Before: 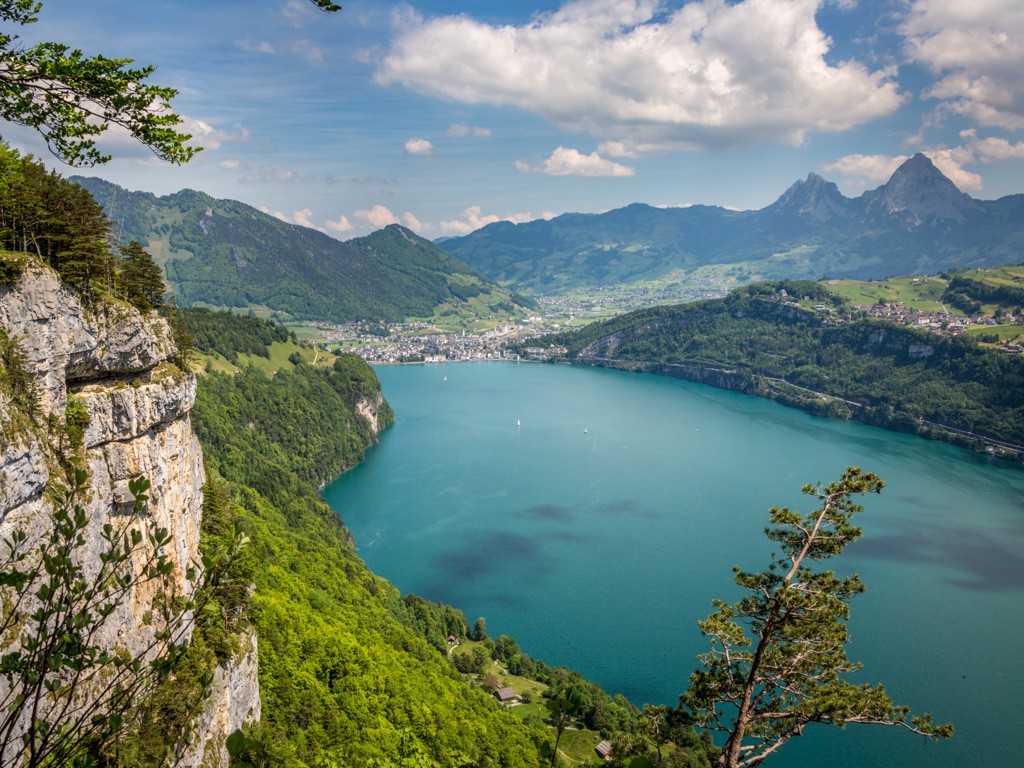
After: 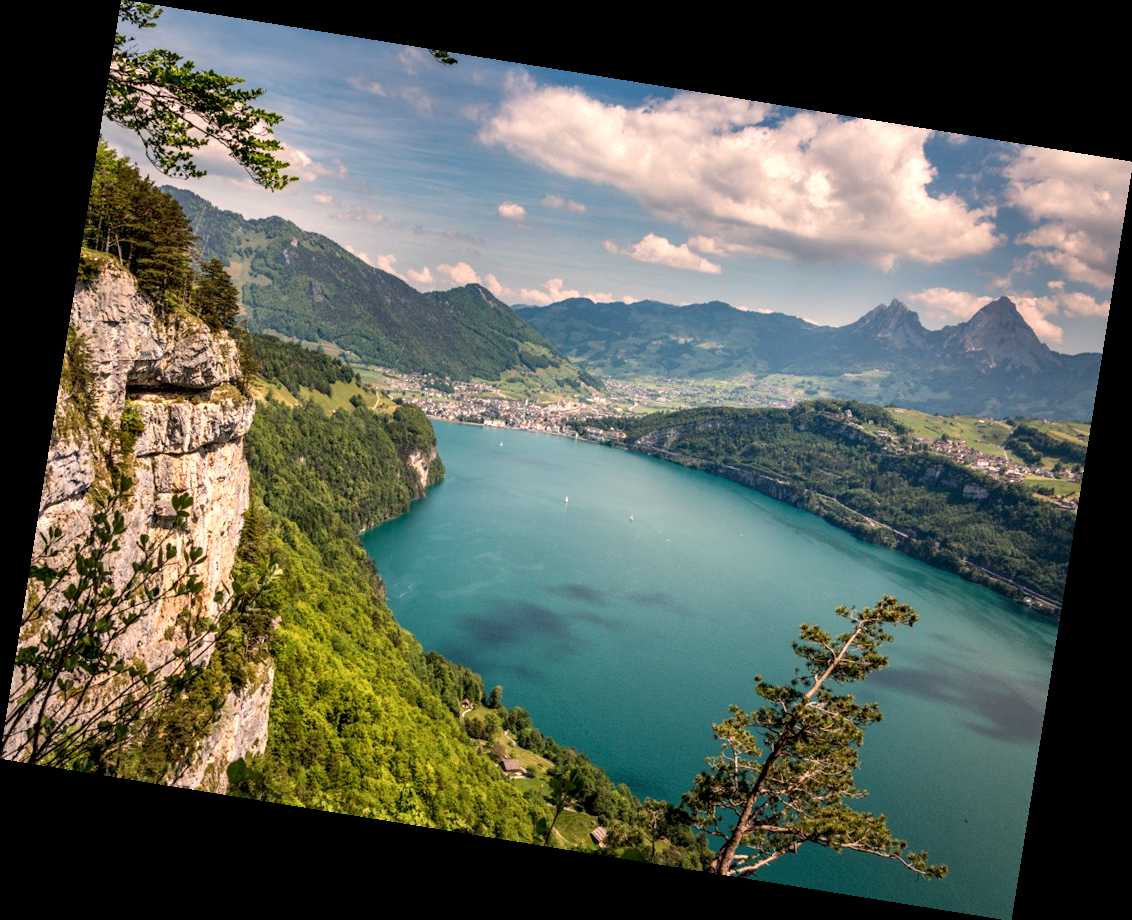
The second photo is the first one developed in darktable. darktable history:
rgb curve: mode RGB, independent channels
rotate and perspective: rotation 9.12°, automatic cropping off
white balance: red 1.127, blue 0.943
contrast equalizer: y [[0.546, 0.552, 0.554, 0.554, 0.552, 0.546], [0.5 ×6], [0.5 ×6], [0 ×6], [0 ×6]]
